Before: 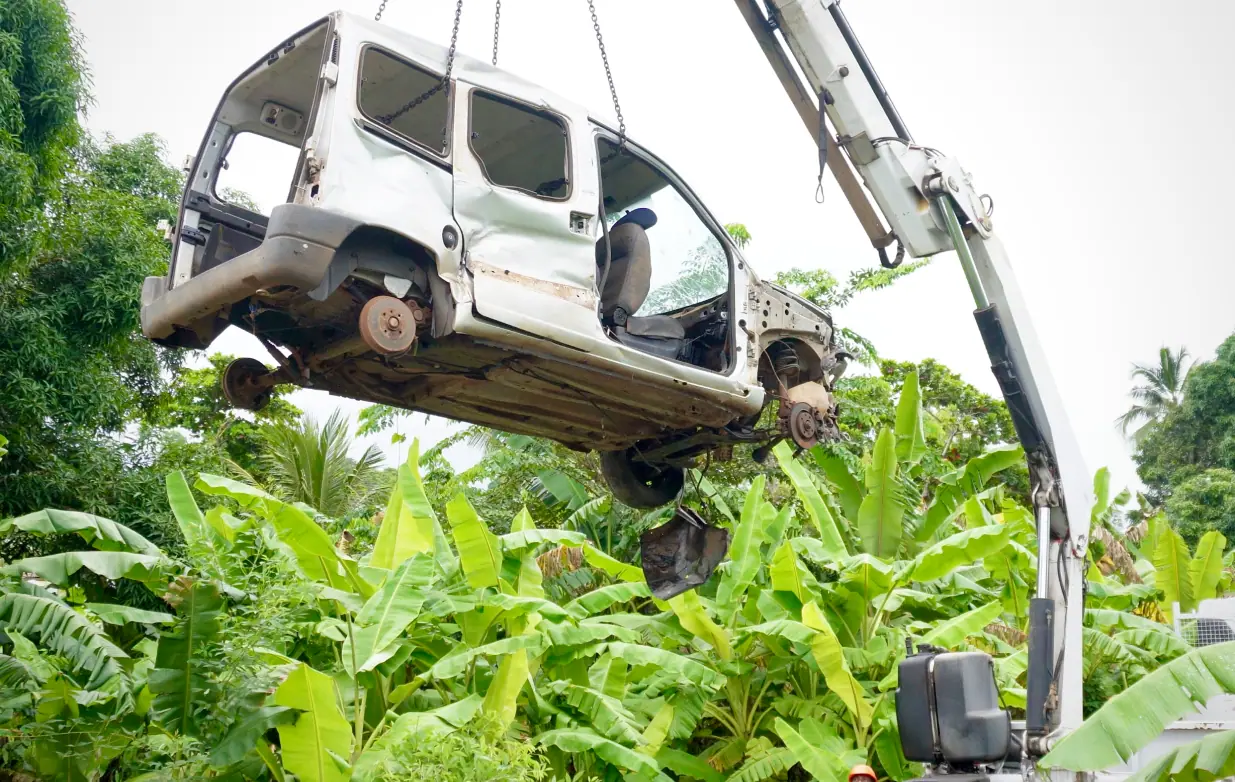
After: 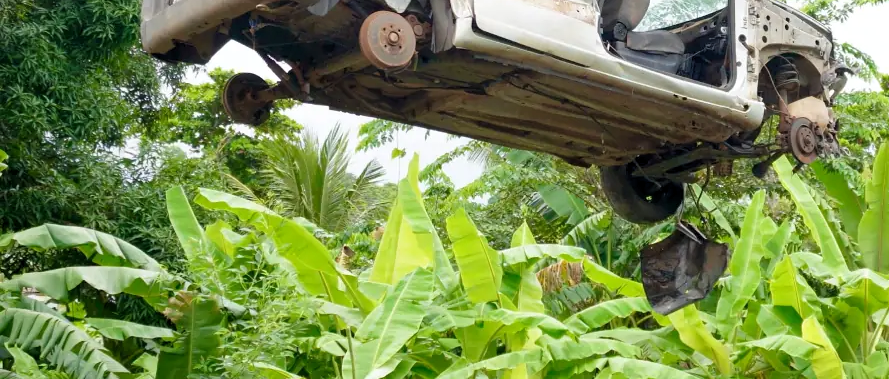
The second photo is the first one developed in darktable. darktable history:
levels: levels [0.016, 0.5, 0.996]
crop: top 36.498%, right 27.964%, bottom 14.995%
